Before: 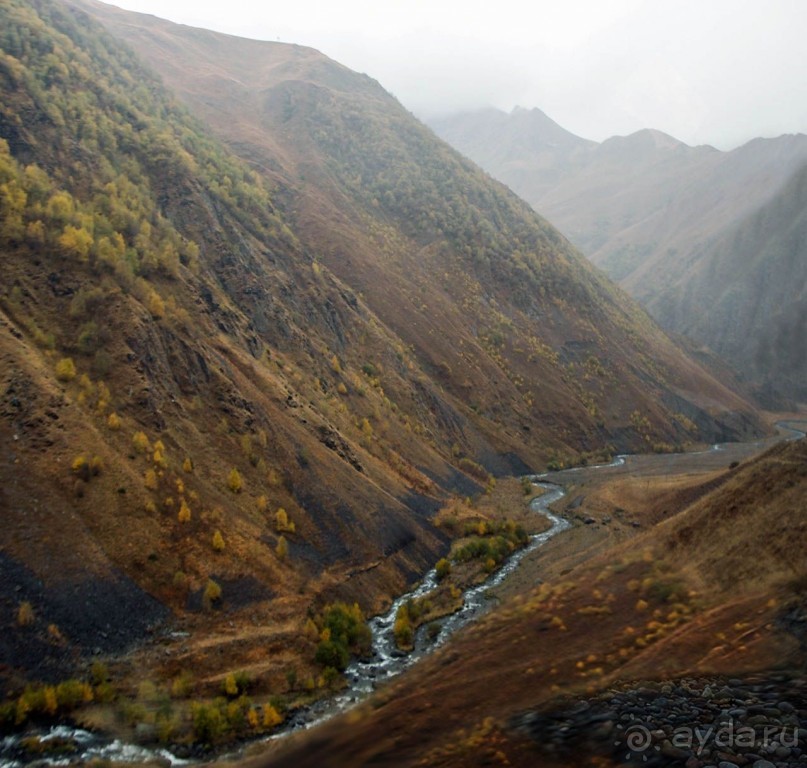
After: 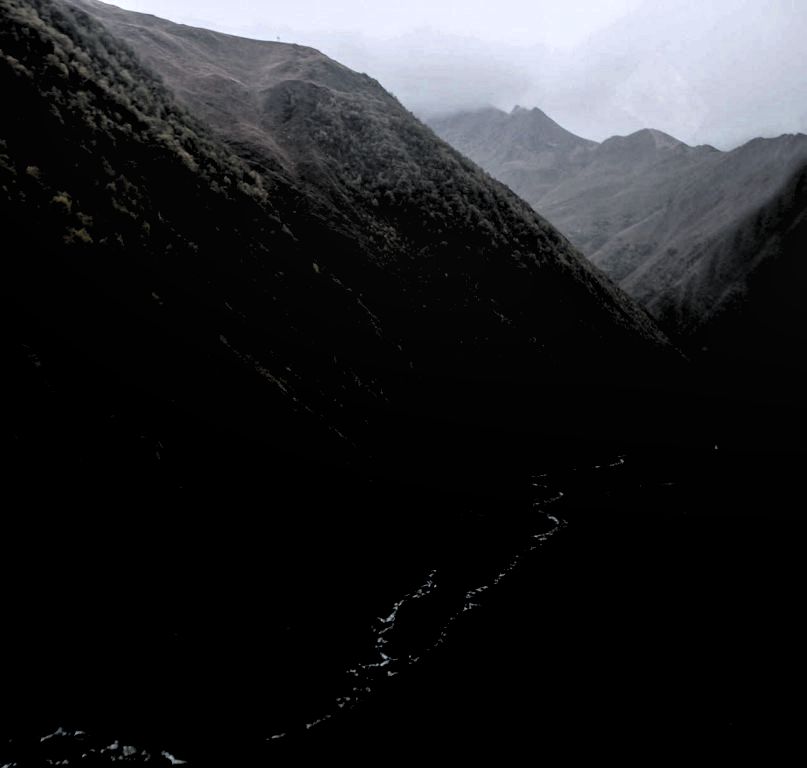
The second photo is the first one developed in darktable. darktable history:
local contrast: detail 130%
color calibration: illuminant as shot in camera, x 0.358, y 0.373, temperature 4628.91 K
levels: levels [0.514, 0.759, 1]
